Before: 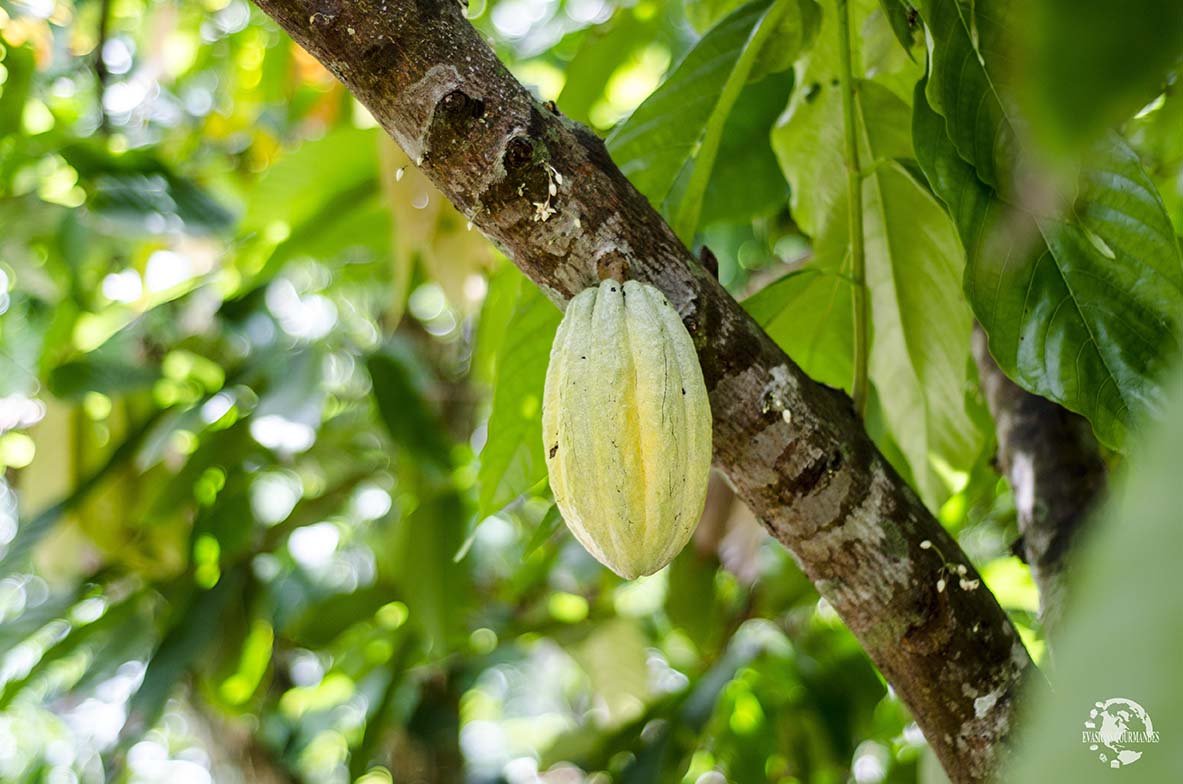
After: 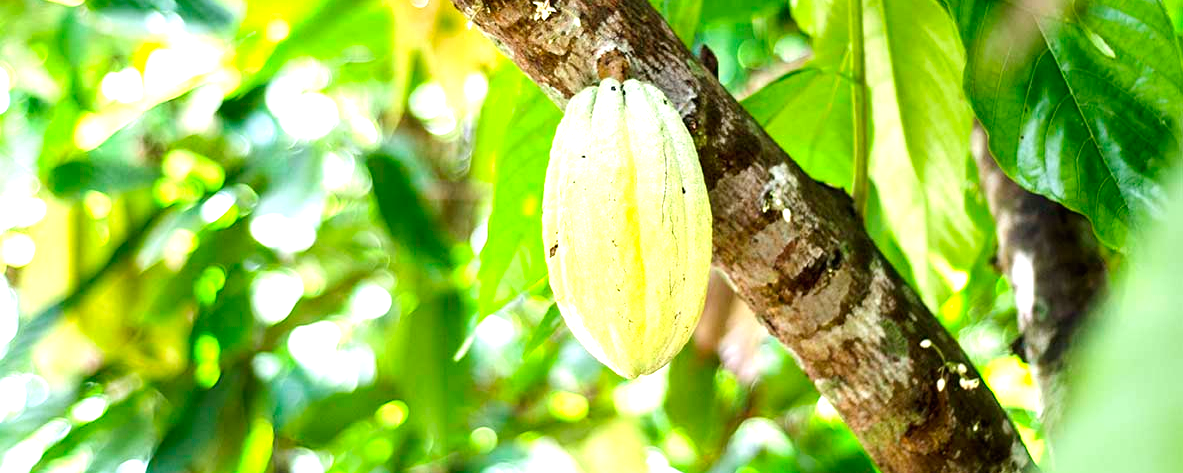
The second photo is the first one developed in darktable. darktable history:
crop and rotate: top 25.664%, bottom 13.961%
exposure: black level correction 0, exposure 1.291 EV, compensate highlight preservation false
